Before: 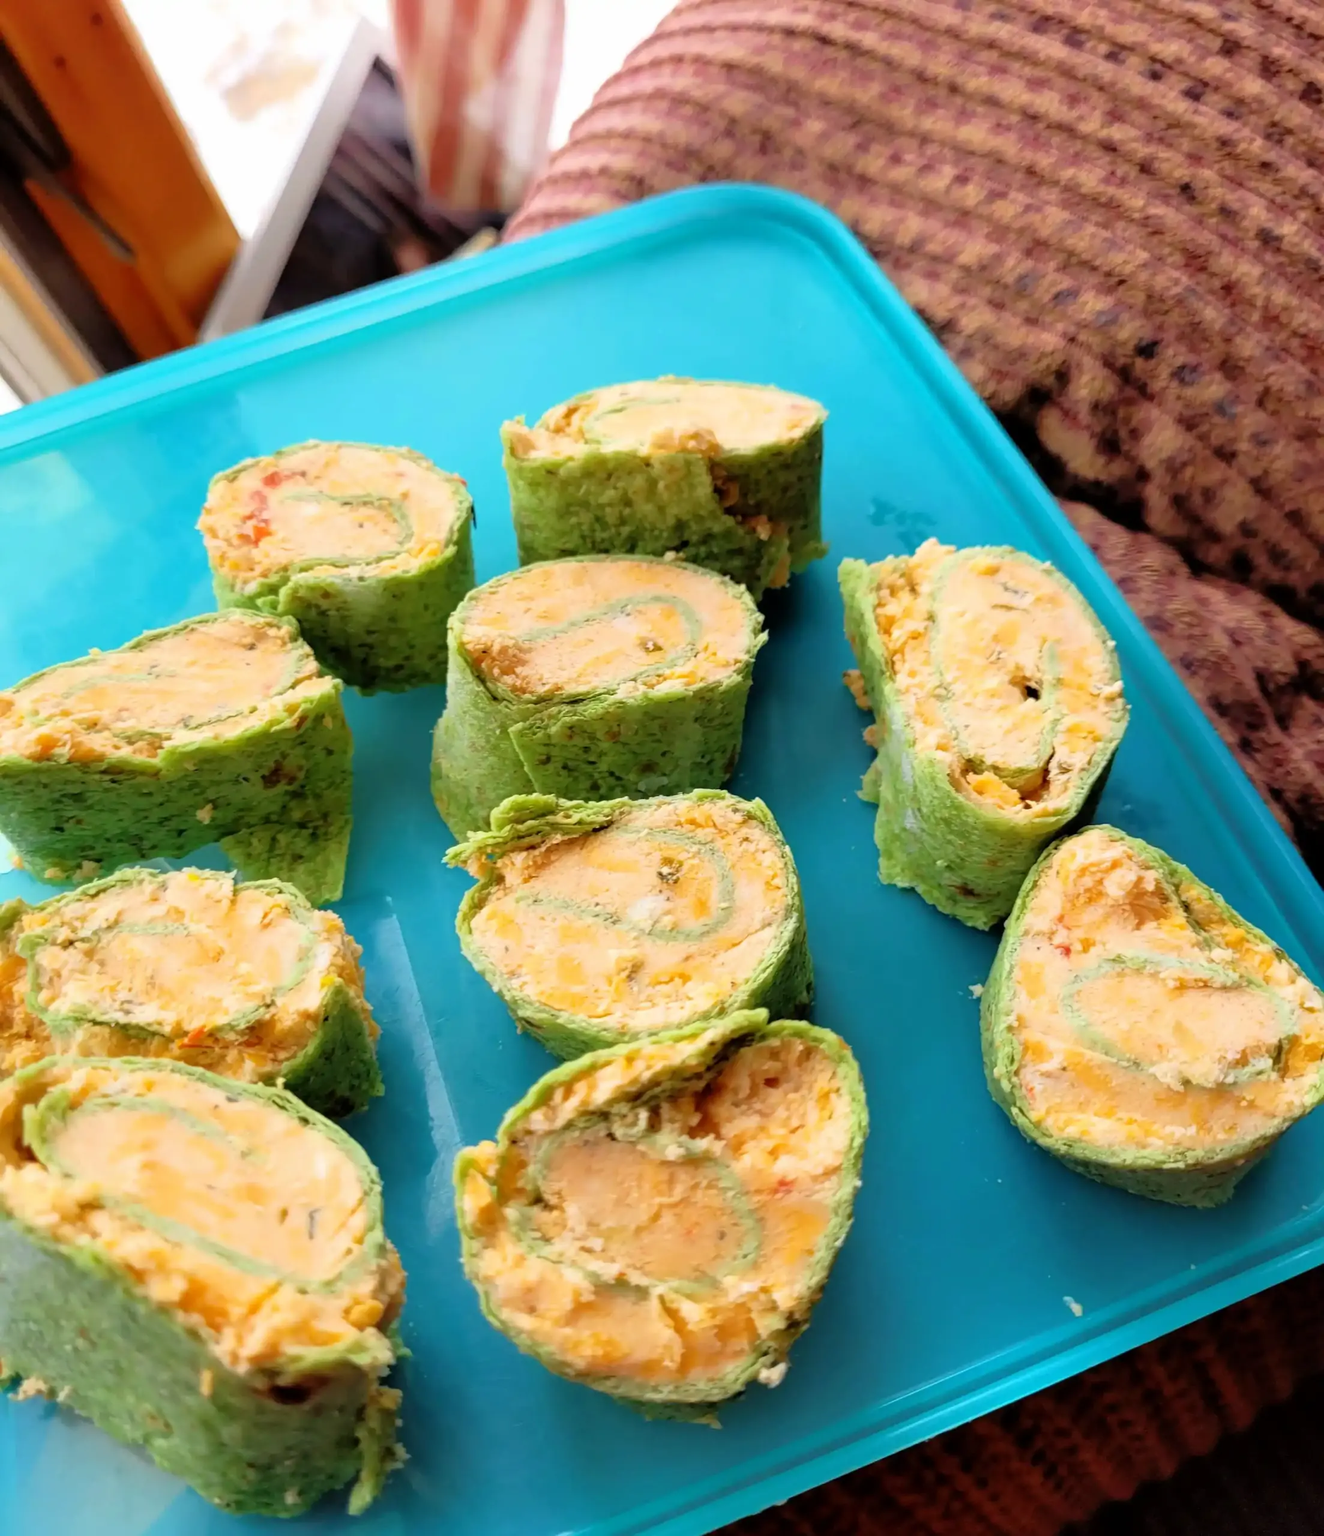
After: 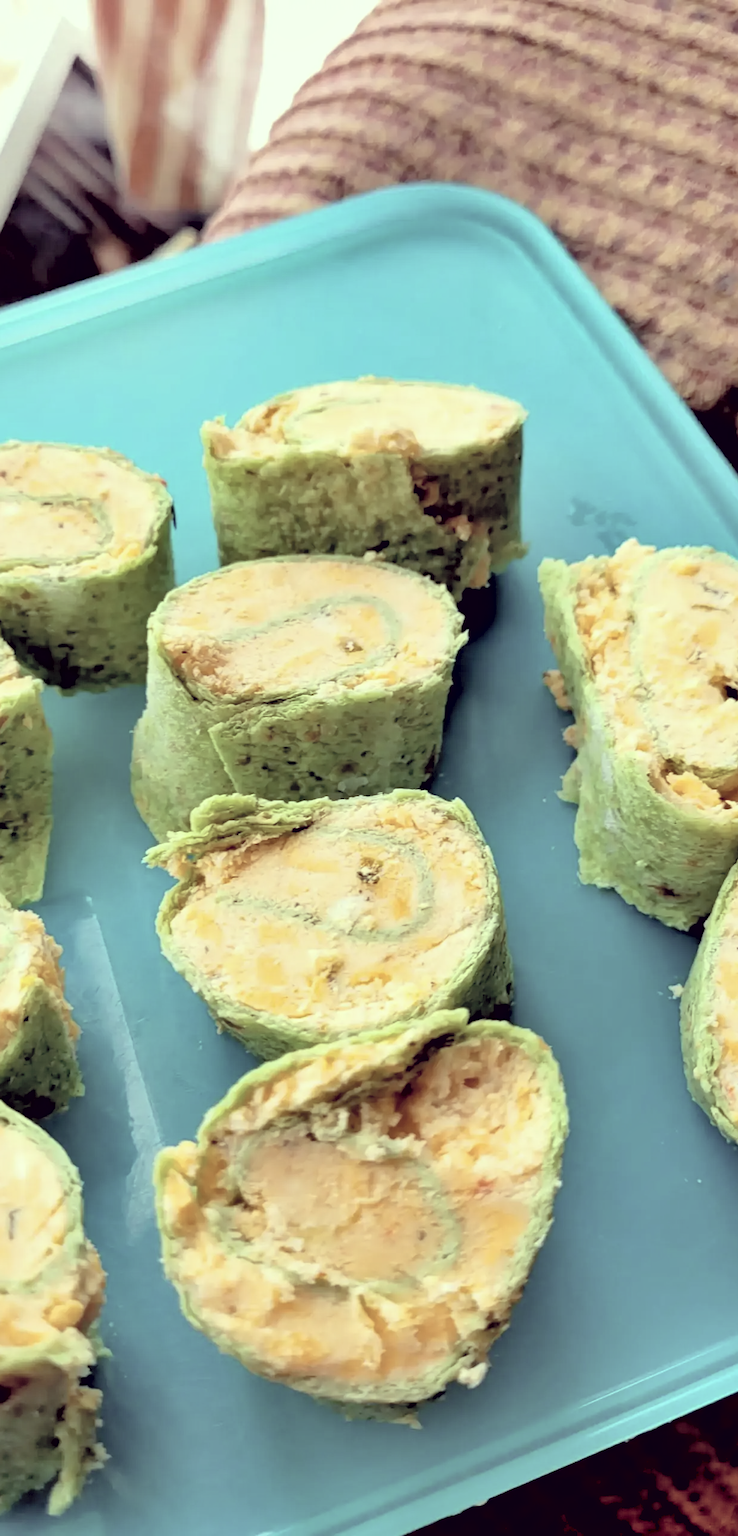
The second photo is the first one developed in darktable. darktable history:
crop and rotate: left 22.701%, right 21.513%
exposure: black level correction 0.009, exposure 0.11 EV, compensate exposure bias true, compensate highlight preservation false
color correction: highlights a* -20.56, highlights b* 20.88, shadows a* 19.42, shadows b* -20.17, saturation 0.45
contrast brightness saturation: contrast 0.099, brightness 0.296, saturation 0.144
shadows and highlights: soften with gaussian
